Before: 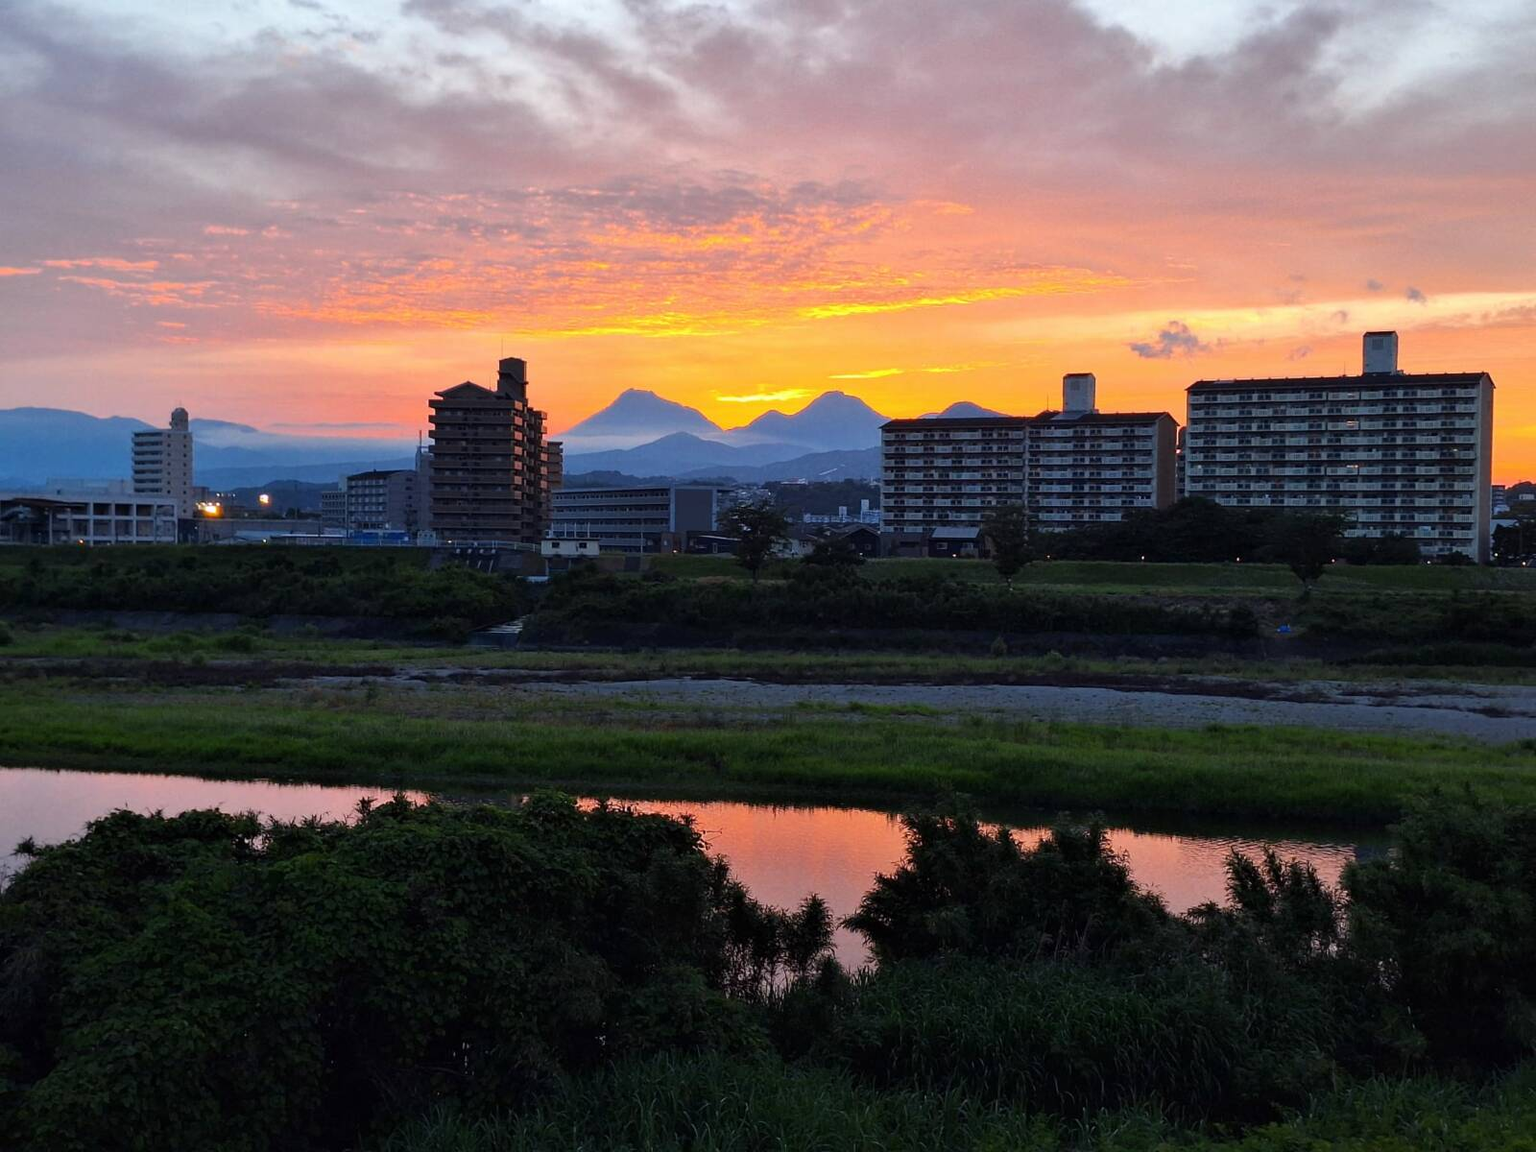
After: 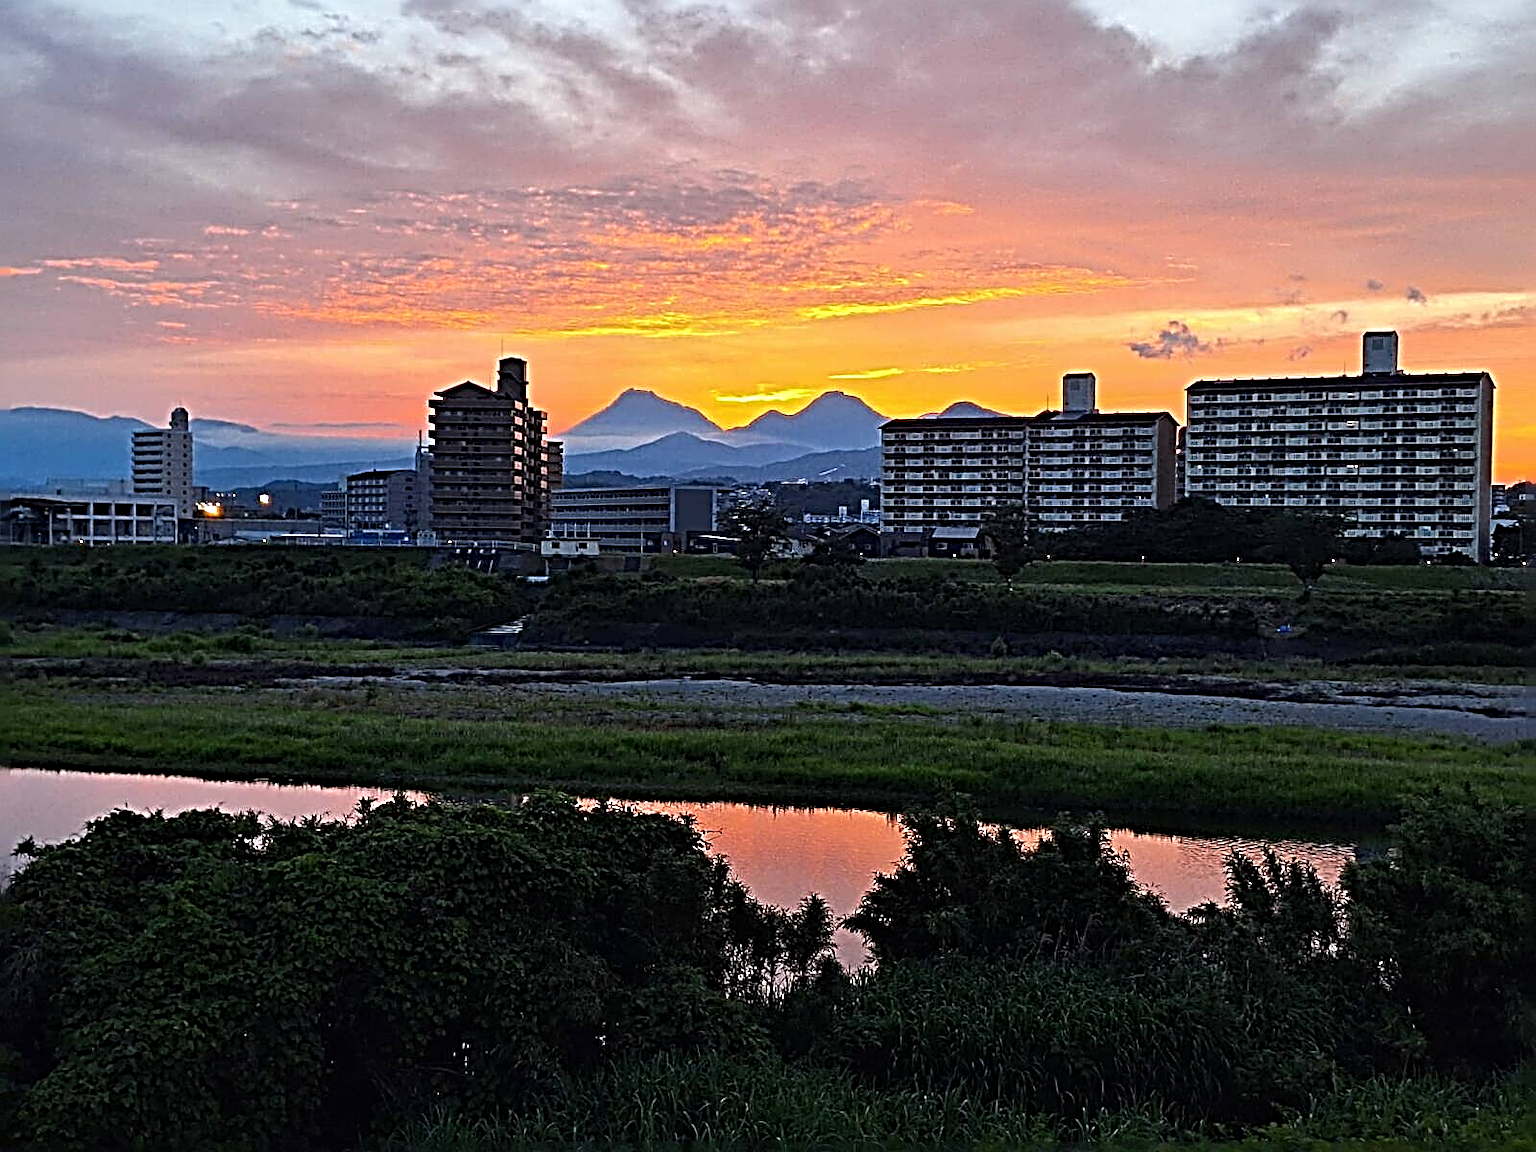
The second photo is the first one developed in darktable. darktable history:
sharpen: radius 4.026, amount 1.988
